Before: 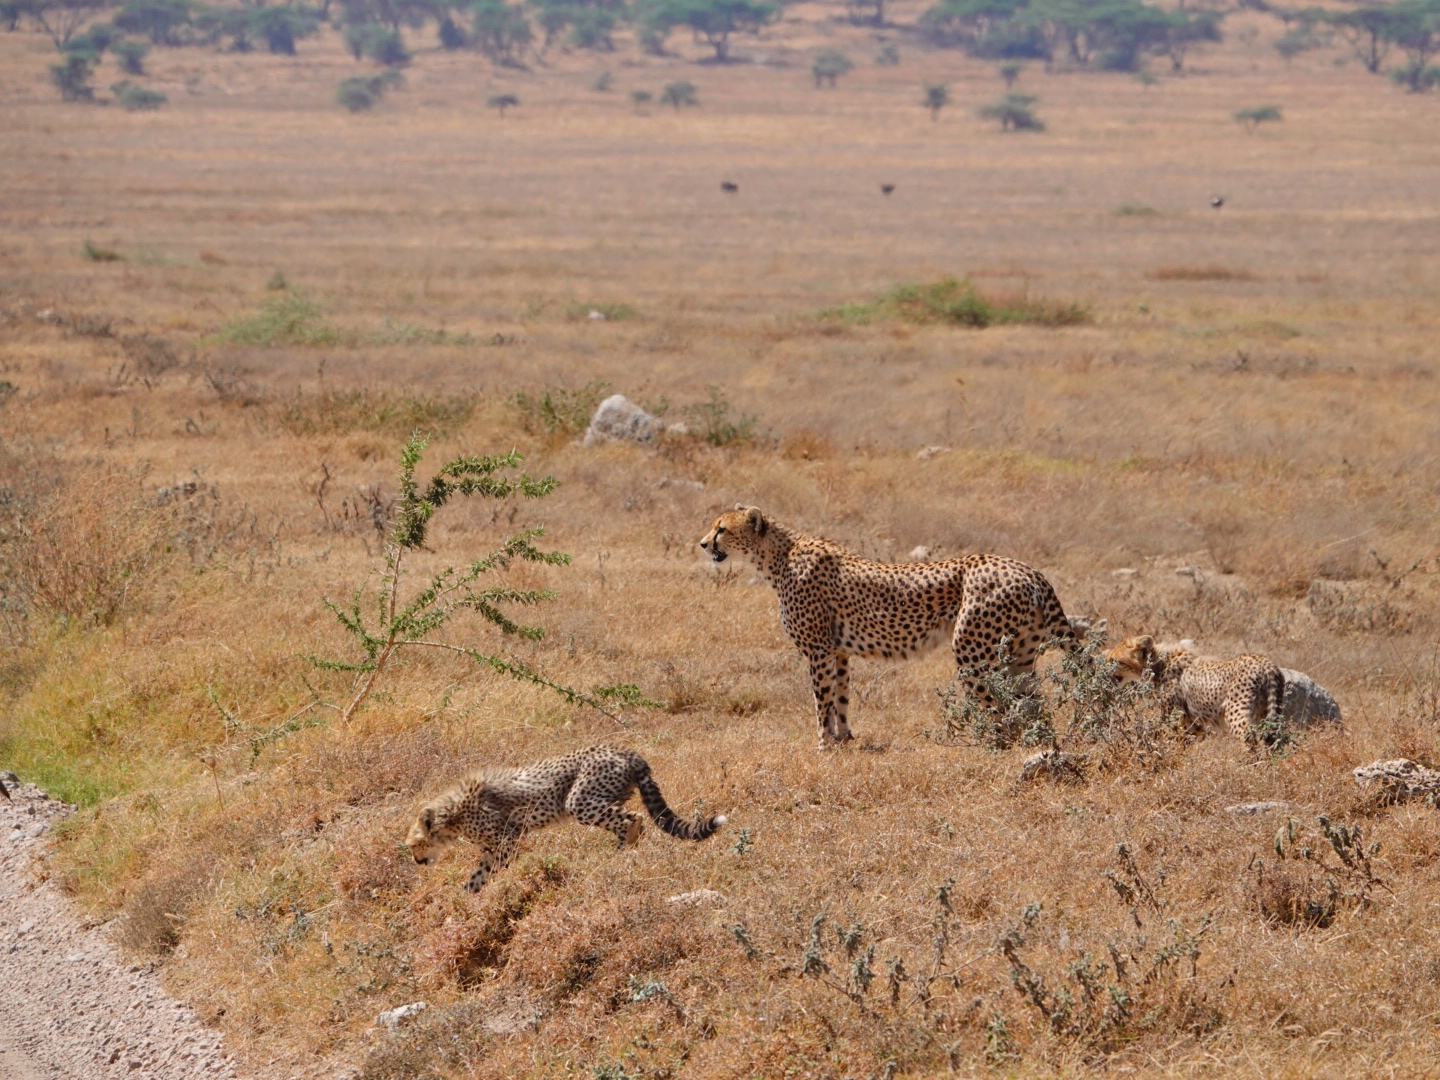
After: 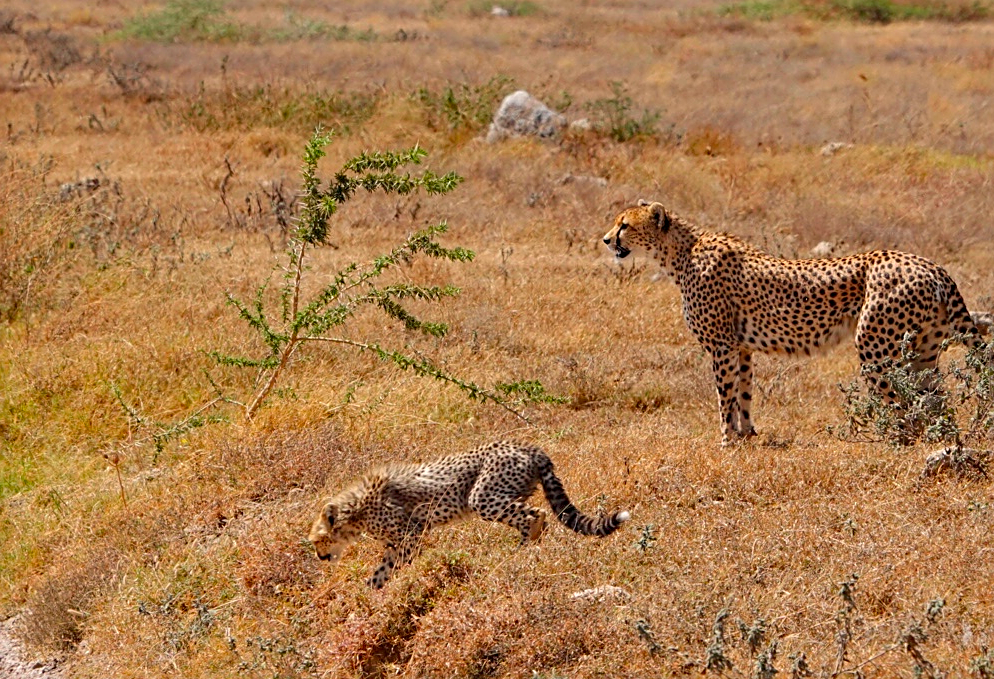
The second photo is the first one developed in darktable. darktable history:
sharpen: on, module defaults
haze removal: compatibility mode true, adaptive false
local contrast: highlights 100%, shadows 101%, detail 120%, midtone range 0.2
crop: left 6.759%, top 28.166%, right 24.173%, bottom 8.884%
color correction: highlights b* -0.046, saturation 1.35
